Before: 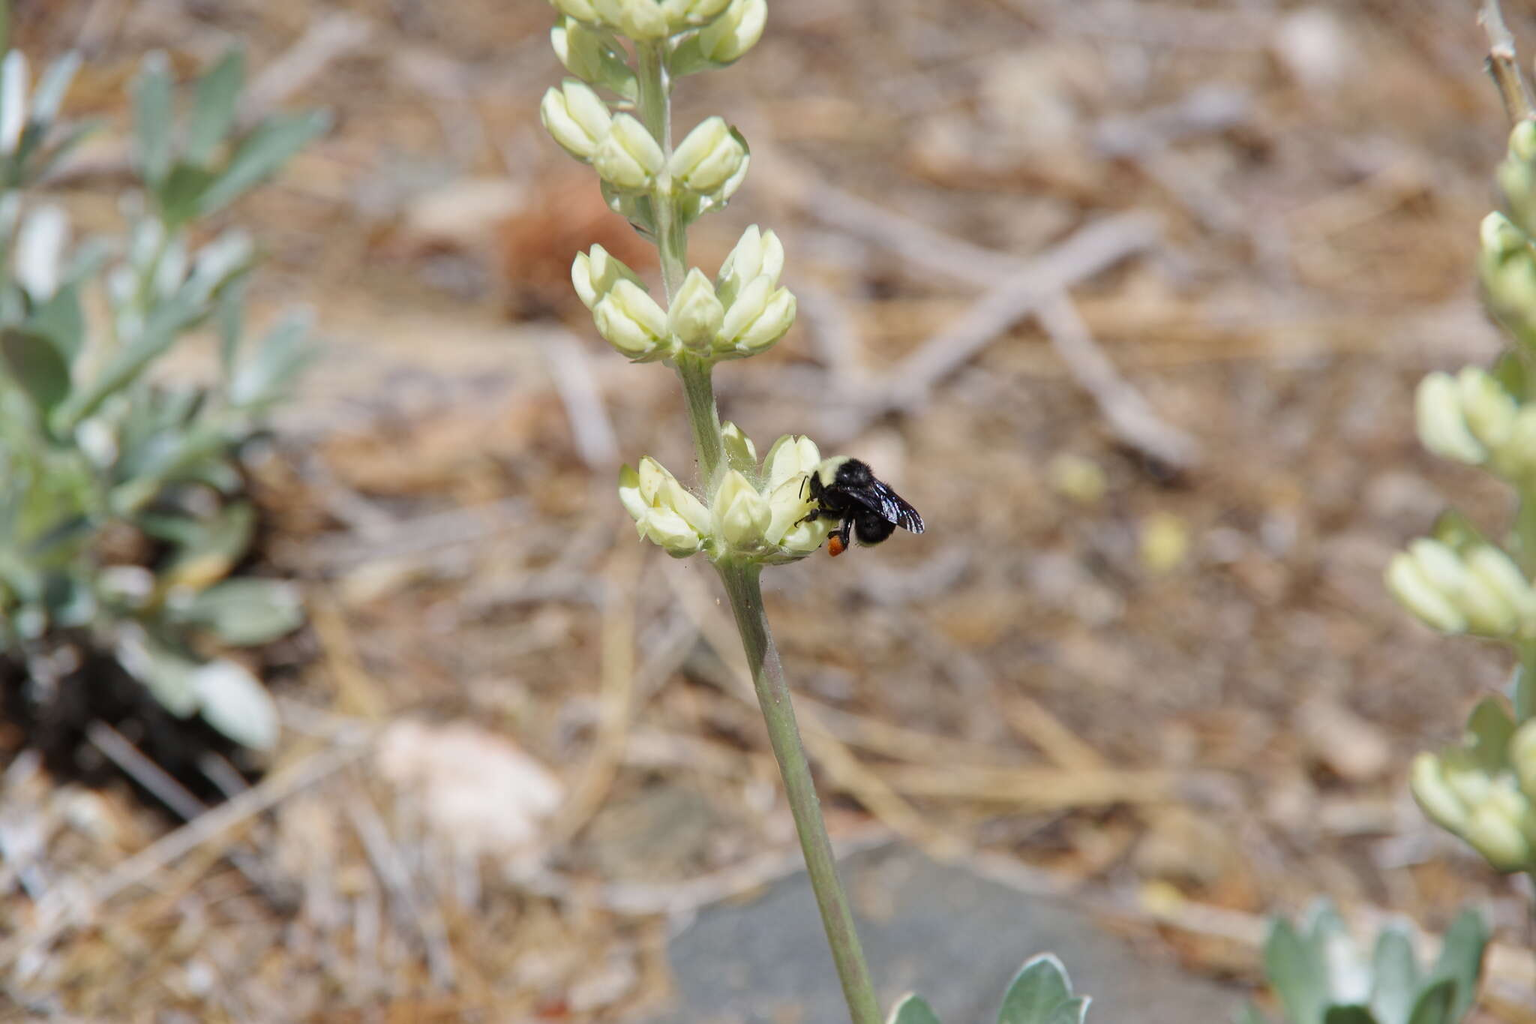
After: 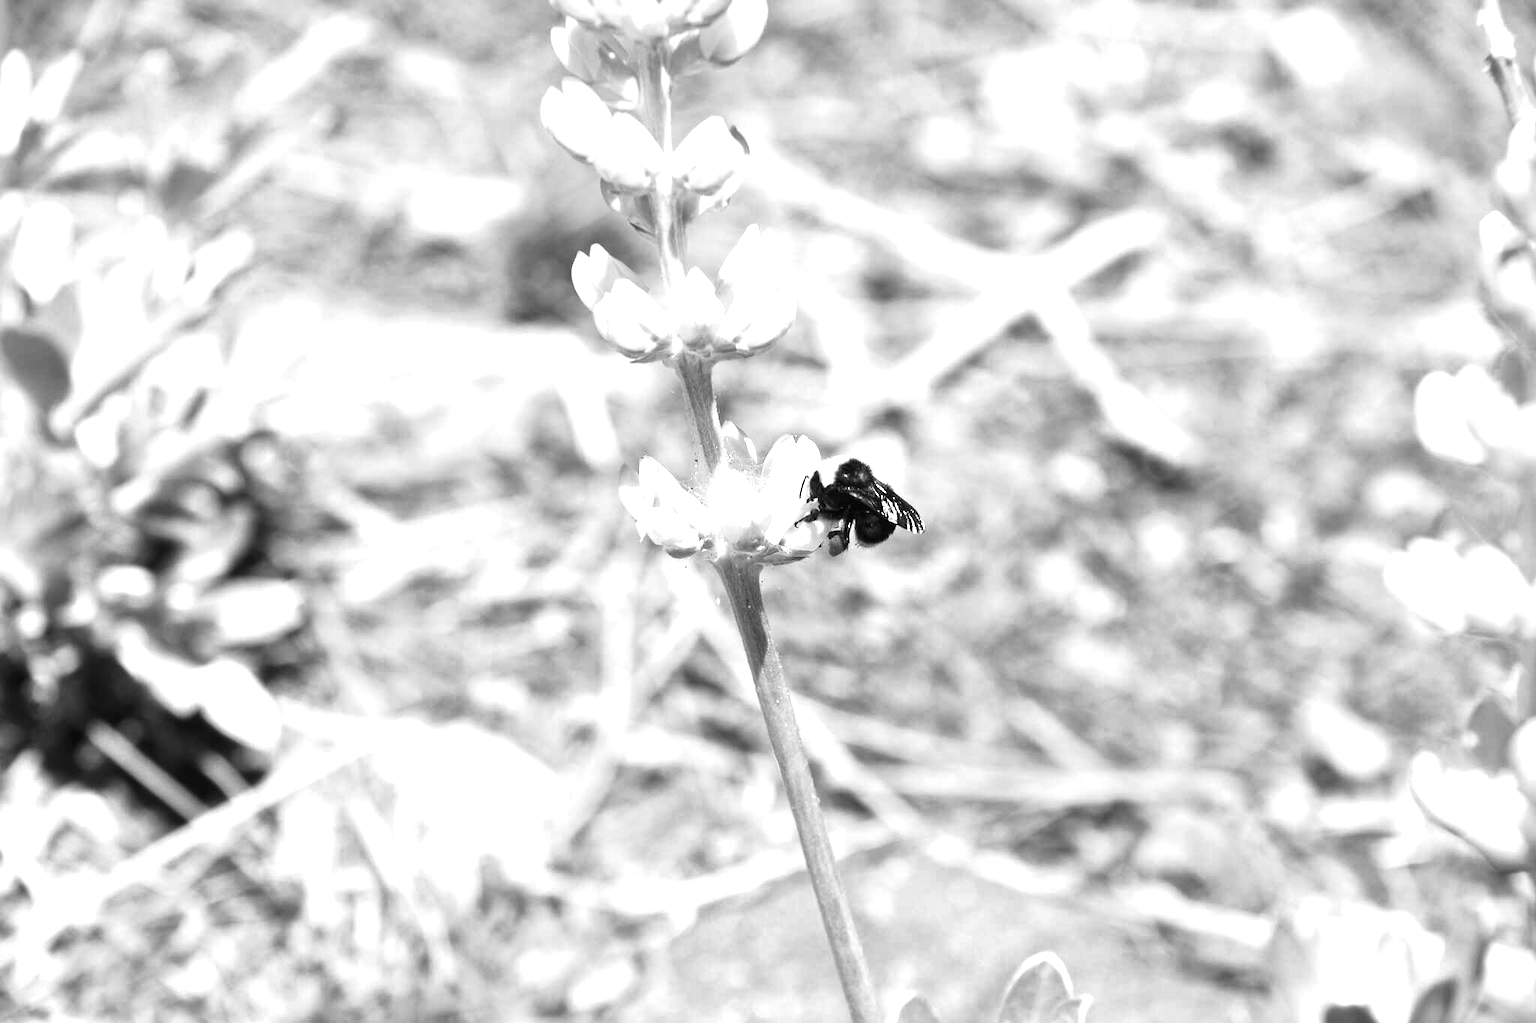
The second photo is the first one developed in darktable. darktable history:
tone equalizer: -8 EV -0.75 EV, -7 EV -0.7 EV, -6 EV -0.6 EV, -5 EV -0.4 EV, -3 EV 0.4 EV, -2 EV 0.6 EV, -1 EV 0.7 EV, +0 EV 0.75 EV, edges refinement/feathering 500, mask exposure compensation -1.57 EV, preserve details no
white balance: red 1.08, blue 0.791
exposure: black level correction 0, exposure 1.1 EV, compensate exposure bias true, compensate highlight preservation false
rotate and perspective: automatic cropping off
monochrome: a -11.7, b 1.62, size 0.5, highlights 0.38
local contrast: mode bilateral grid, contrast 20, coarseness 50, detail 120%, midtone range 0.2
